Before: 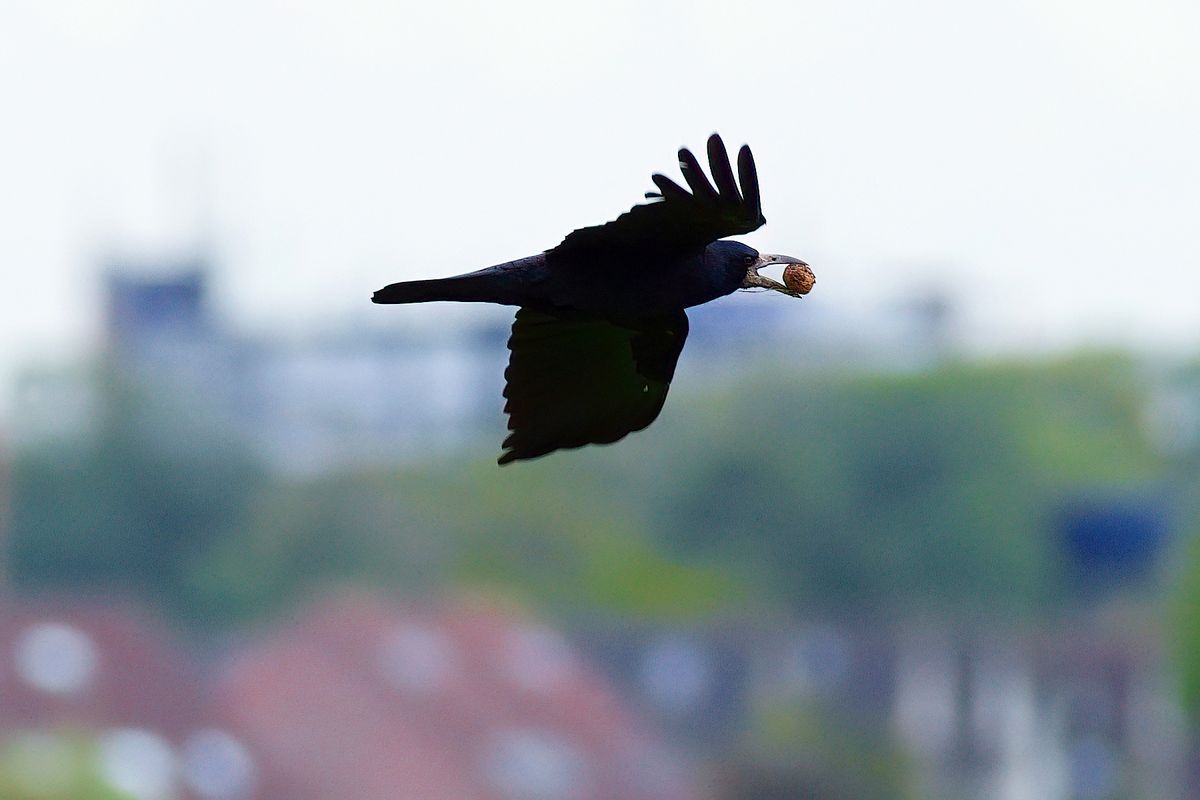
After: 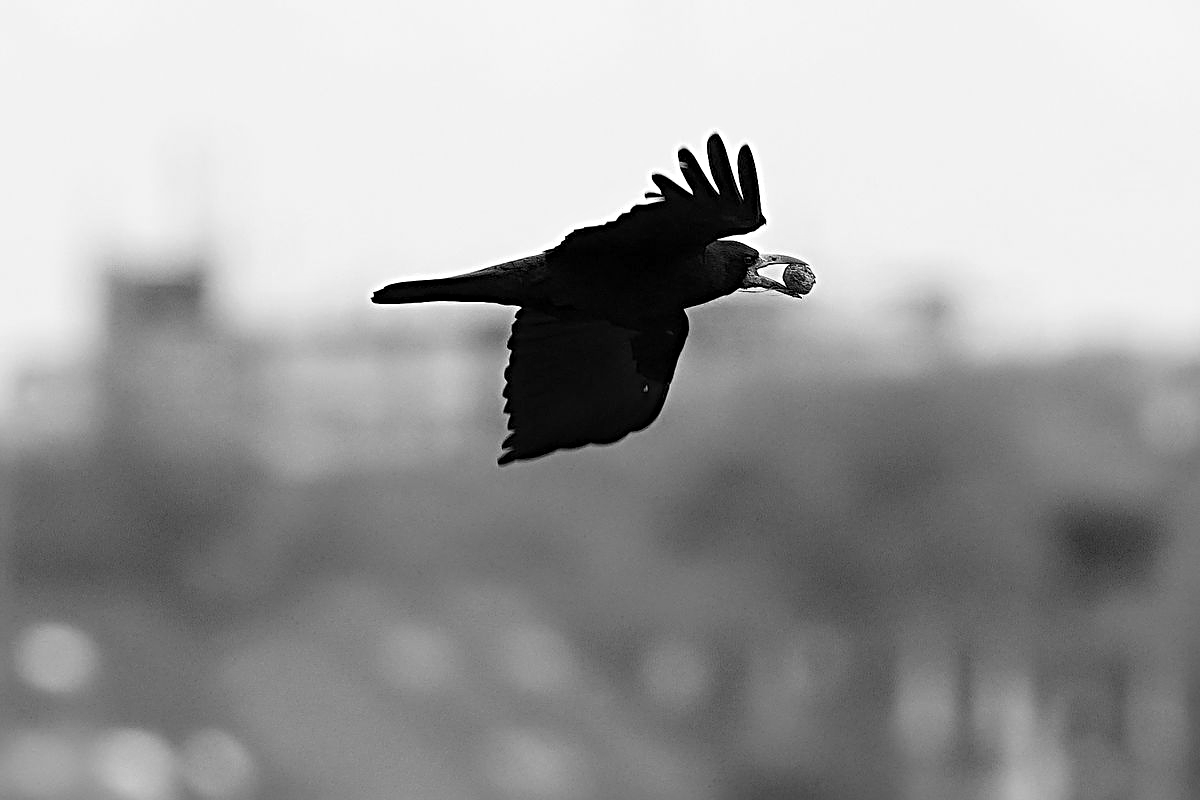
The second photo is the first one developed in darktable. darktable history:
sharpen: radius 4
monochrome: a 32, b 64, size 2.3
color balance rgb: shadows lift › chroma 11.71%, shadows lift › hue 133.46°, highlights gain › chroma 4%, highlights gain › hue 200.2°, perceptual saturation grading › global saturation 18.05%
